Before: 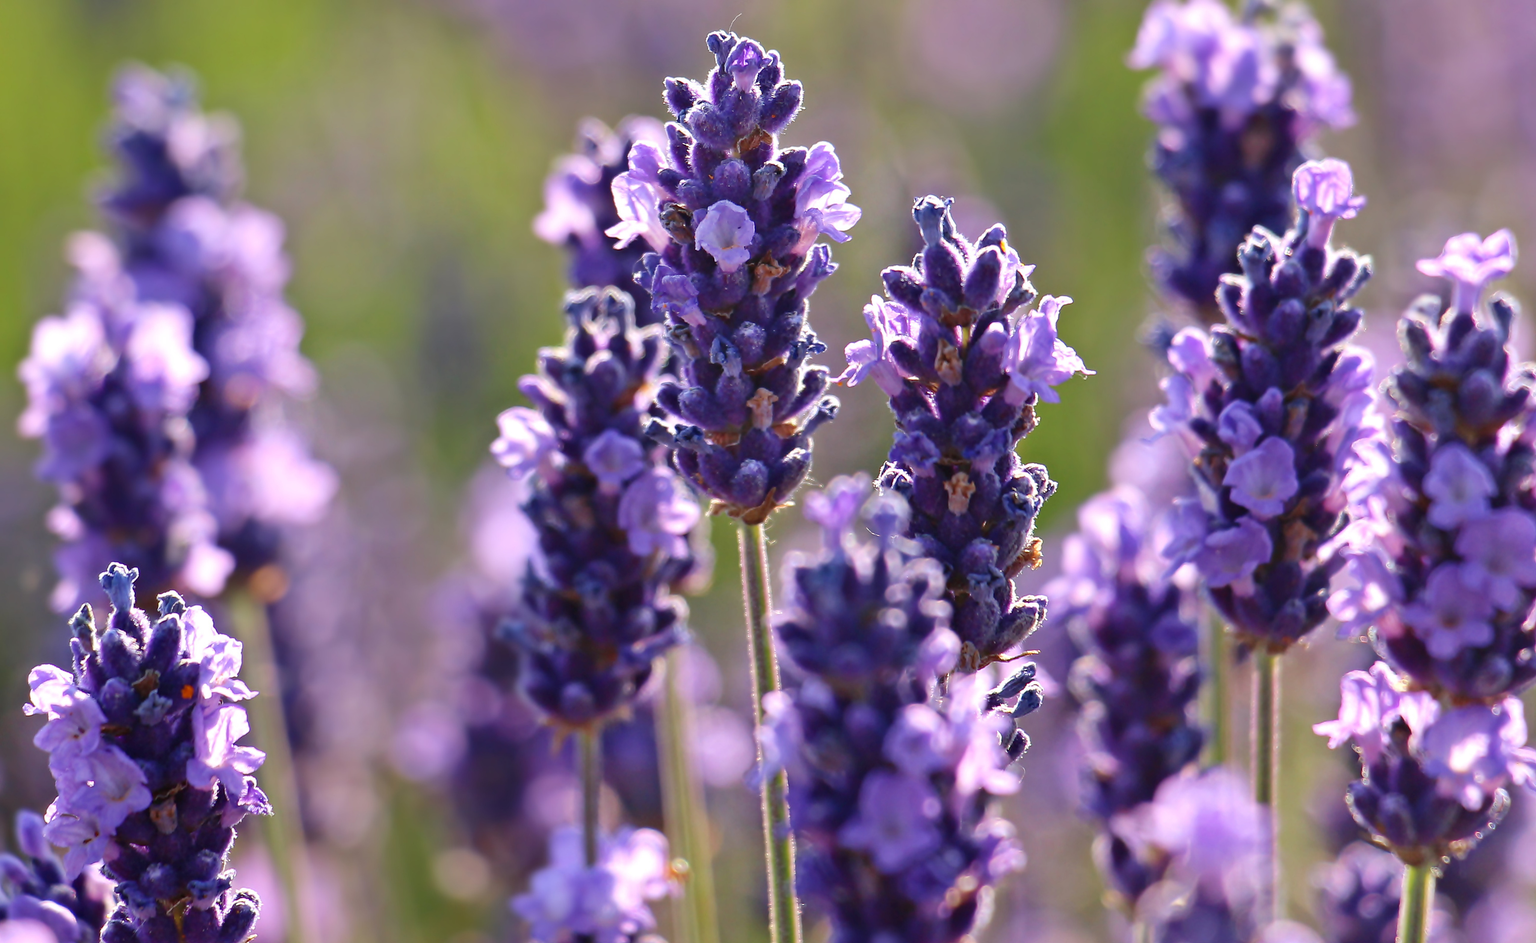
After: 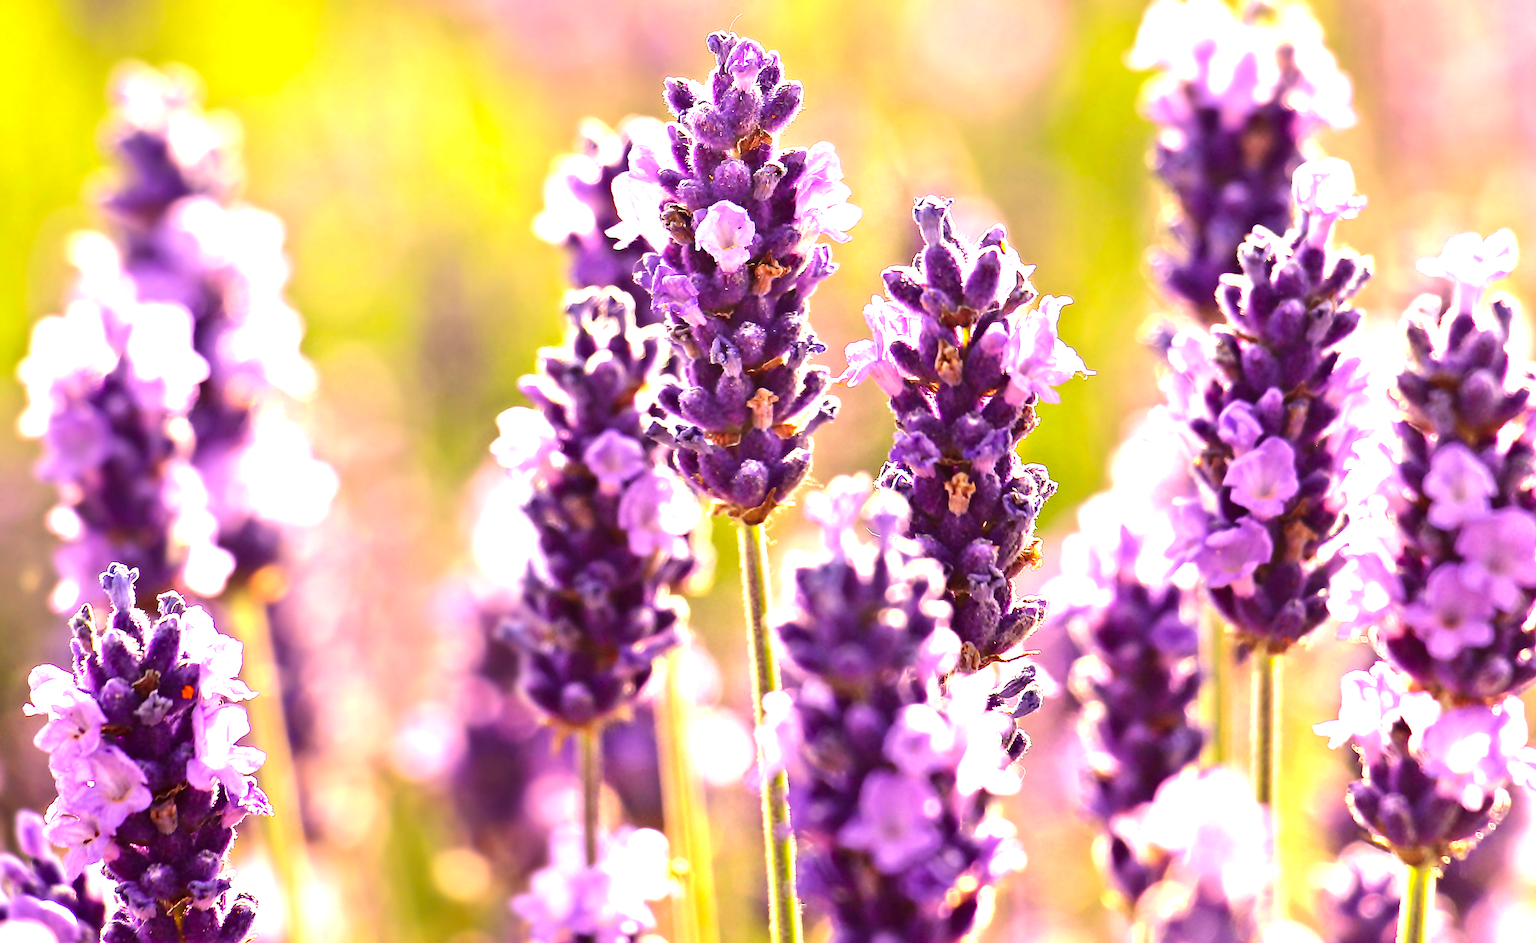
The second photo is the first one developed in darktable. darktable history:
sharpen: on, module defaults
color correction: highlights a* 10.12, highlights b* 39.04, shadows a* 14.62, shadows b* 3.37
velvia: strength 6%
tone equalizer: -8 EV -0.75 EV, -7 EV -0.7 EV, -6 EV -0.6 EV, -5 EV -0.4 EV, -3 EV 0.4 EV, -2 EV 0.6 EV, -1 EV 0.7 EV, +0 EV 0.75 EV, edges refinement/feathering 500, mask exposure compensation -1.57 EV, preserve details no
exposure: black level correction 0, exposure 1.1 EV, compensate highlight preservation false
